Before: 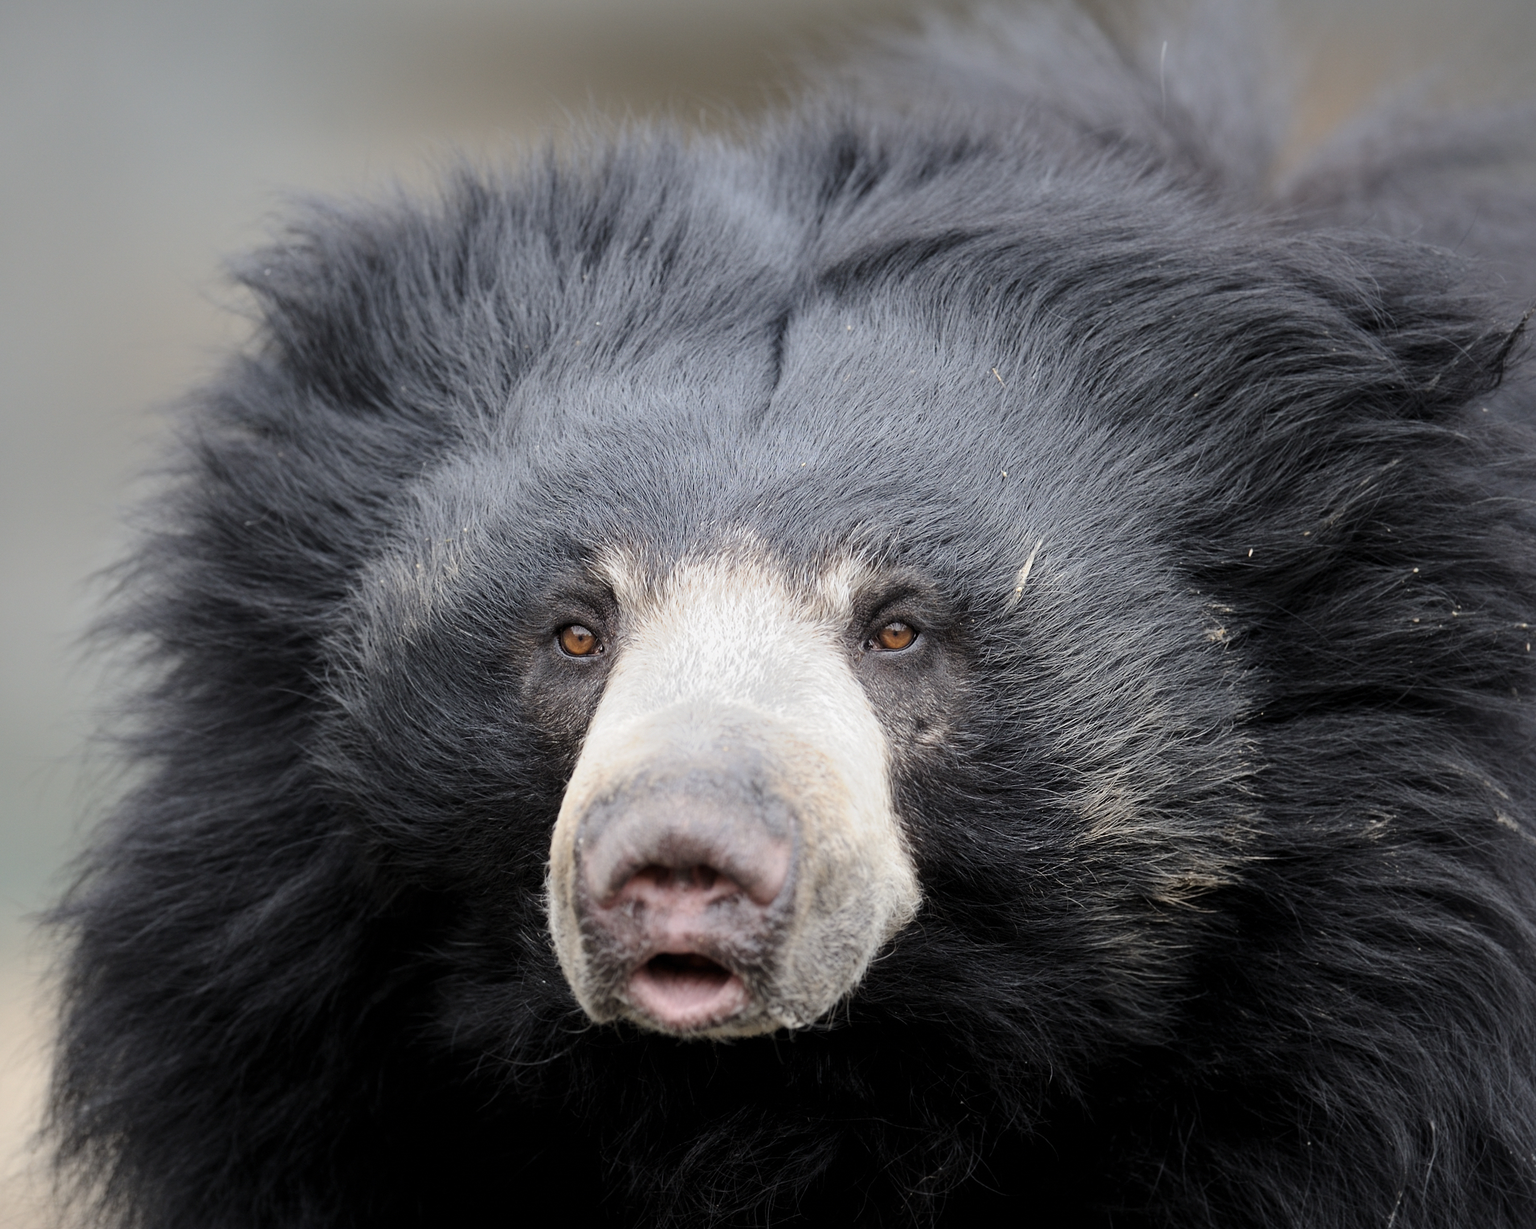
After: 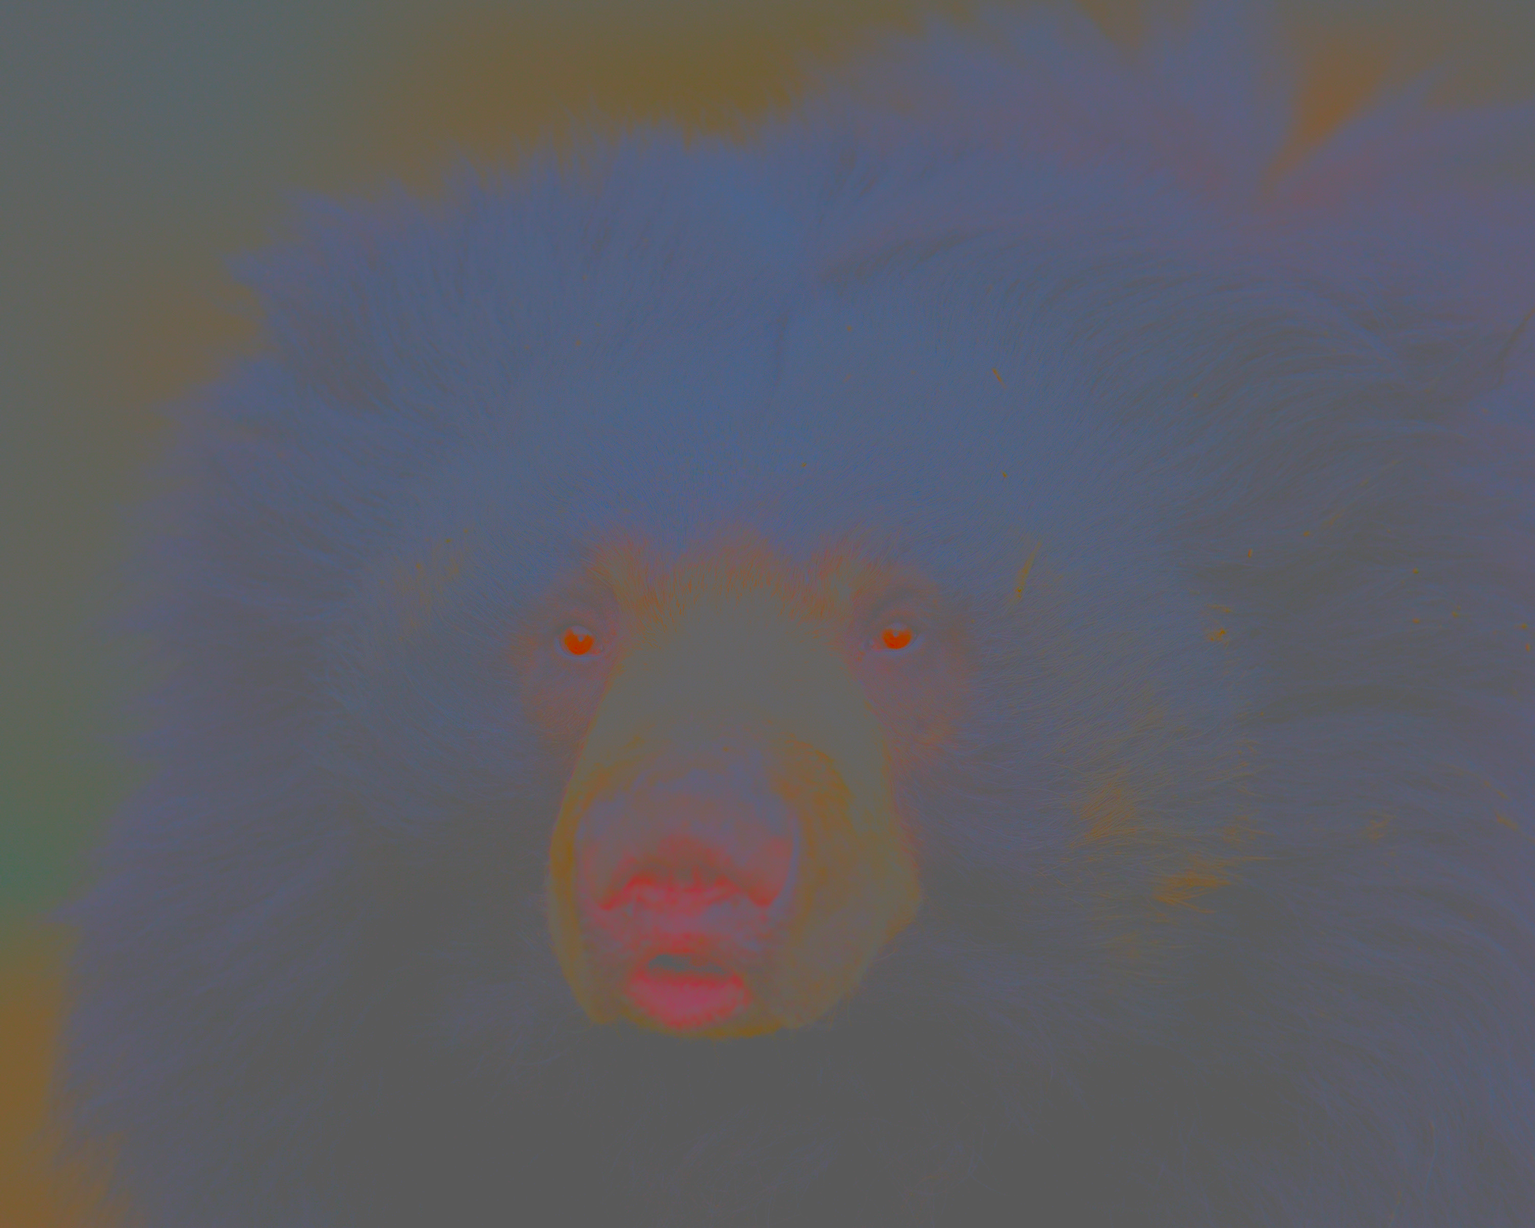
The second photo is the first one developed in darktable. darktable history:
contrast brightness saturation: contrast -0.972, brightness -0.172, saturation 0.753
exposure: black level correction 0, exposure 1.935 EV, compensate highlight preservation false
